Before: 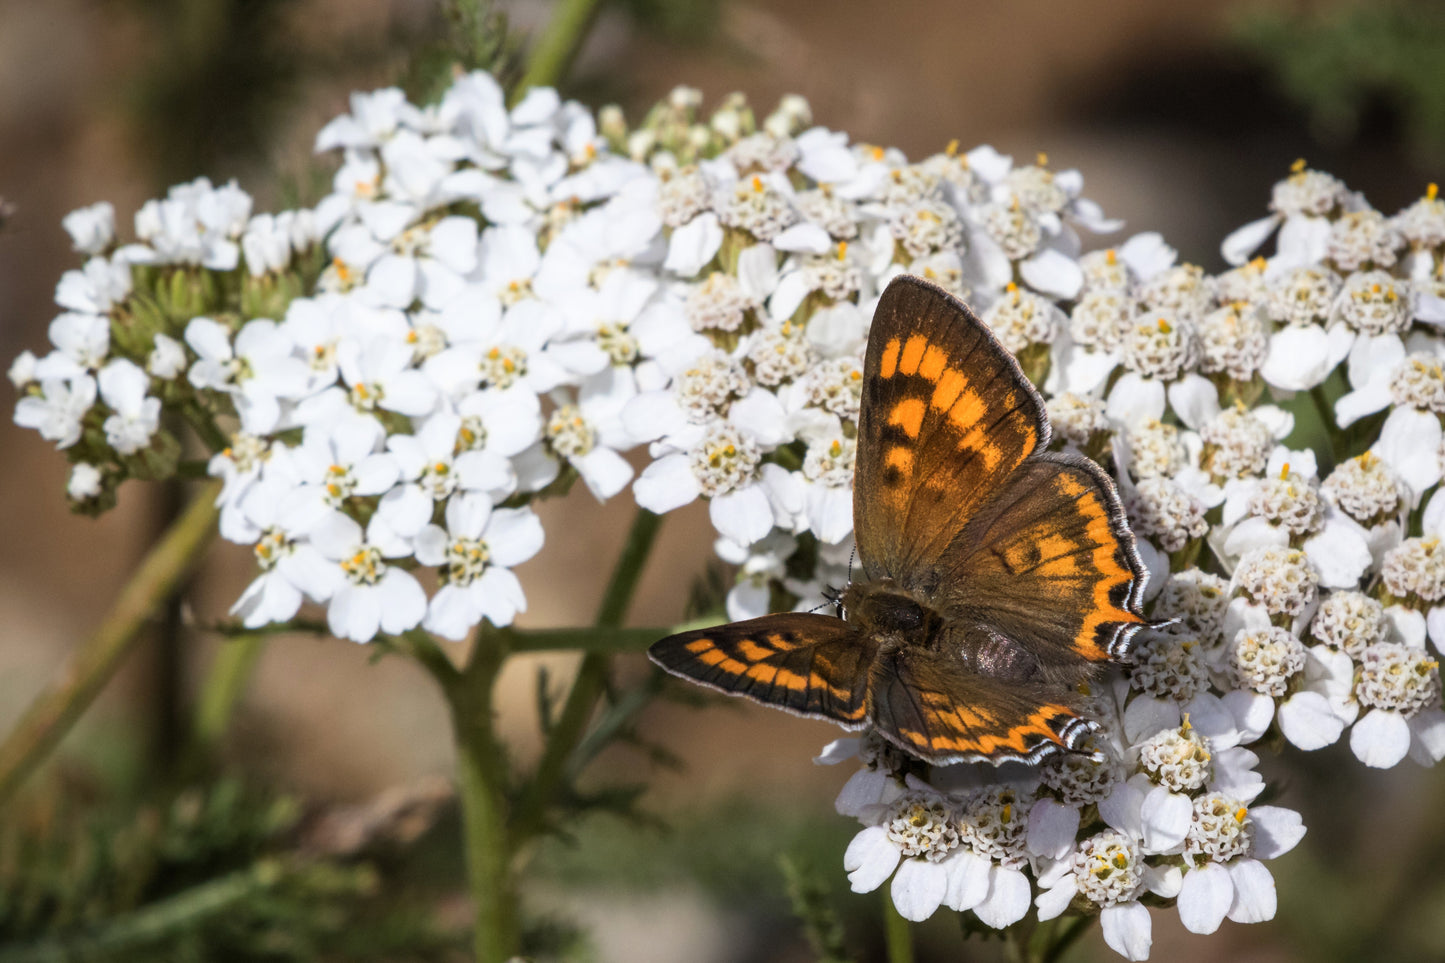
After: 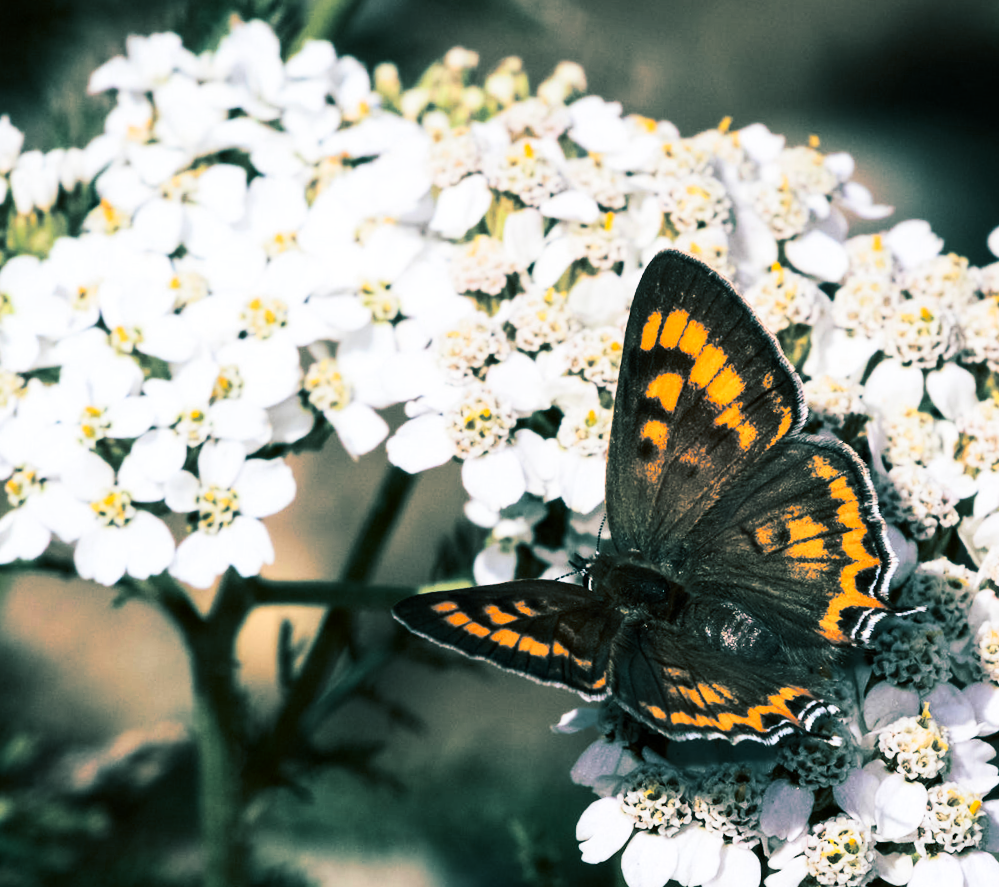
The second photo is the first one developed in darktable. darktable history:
split-toning: shadows › hue 183.6°, shadows › saturation 0.52, highlights › hue 0°, highlights › saturation 0
crop and rotate: angle -3.27°, left 14.277%, top 0.028%, right 10.766%, bottom 0.028%
contrast brightness saturation: contrast 0.4, brightness 0.05, saturation 0.25
